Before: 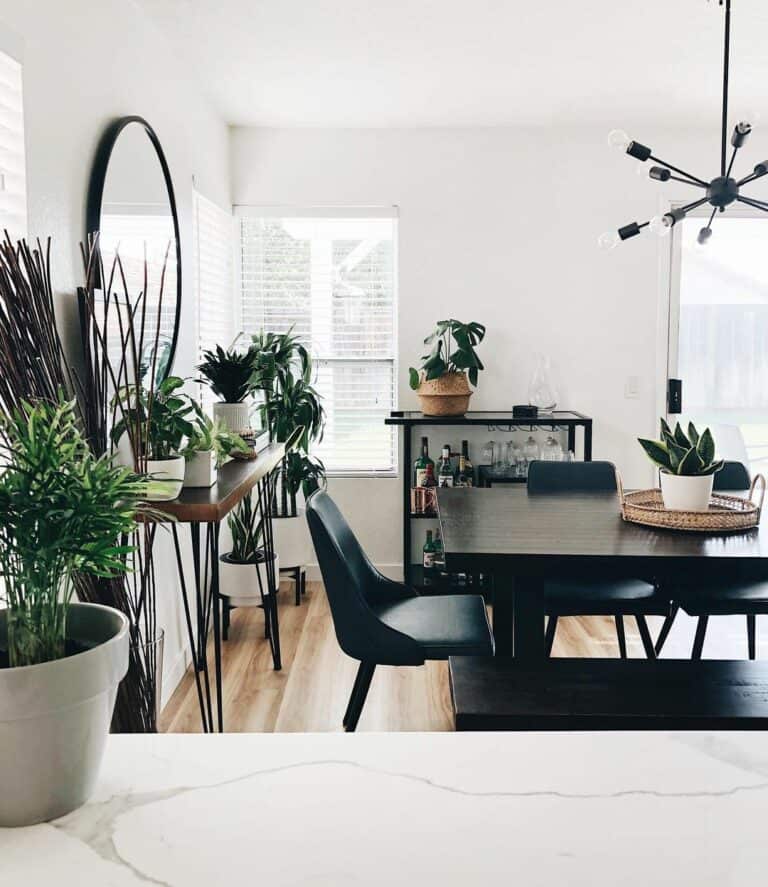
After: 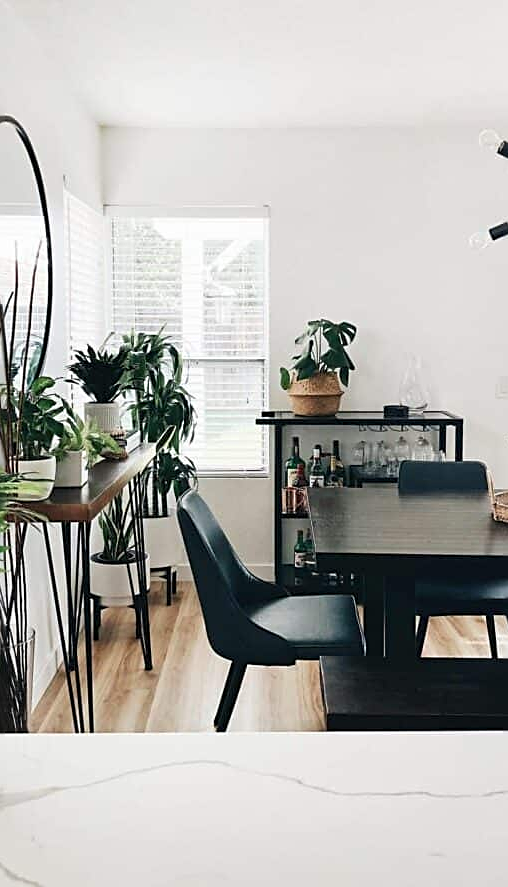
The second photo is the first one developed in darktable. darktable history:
crop: left 16.92%, right 16.89%
sharpen: on, module defaults
